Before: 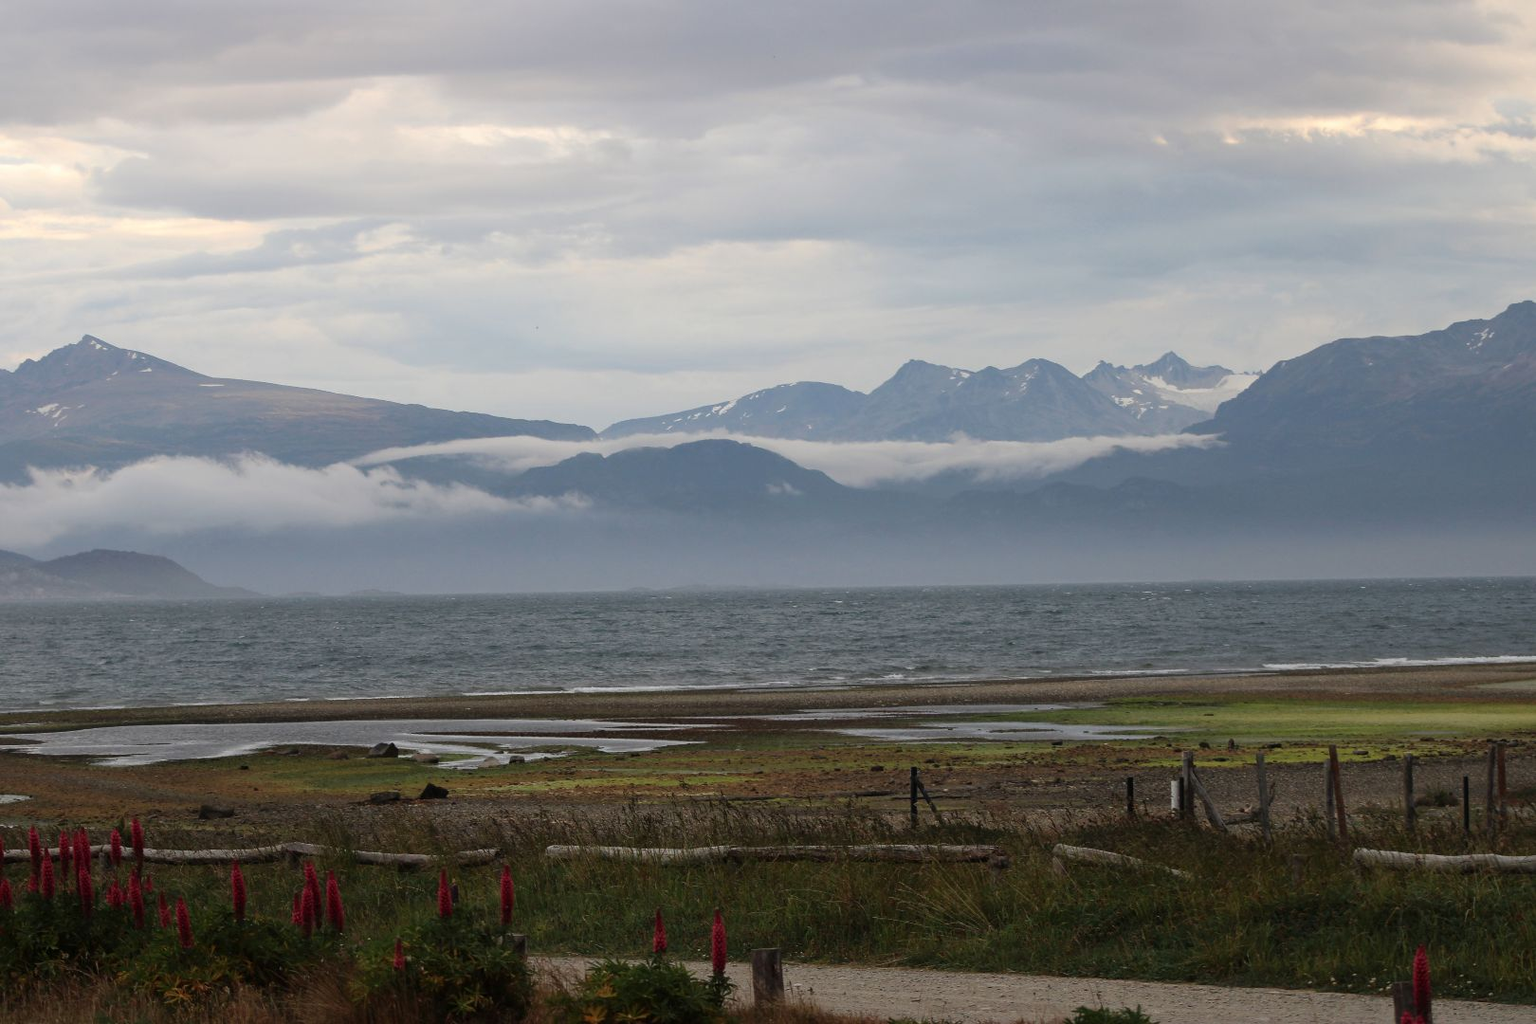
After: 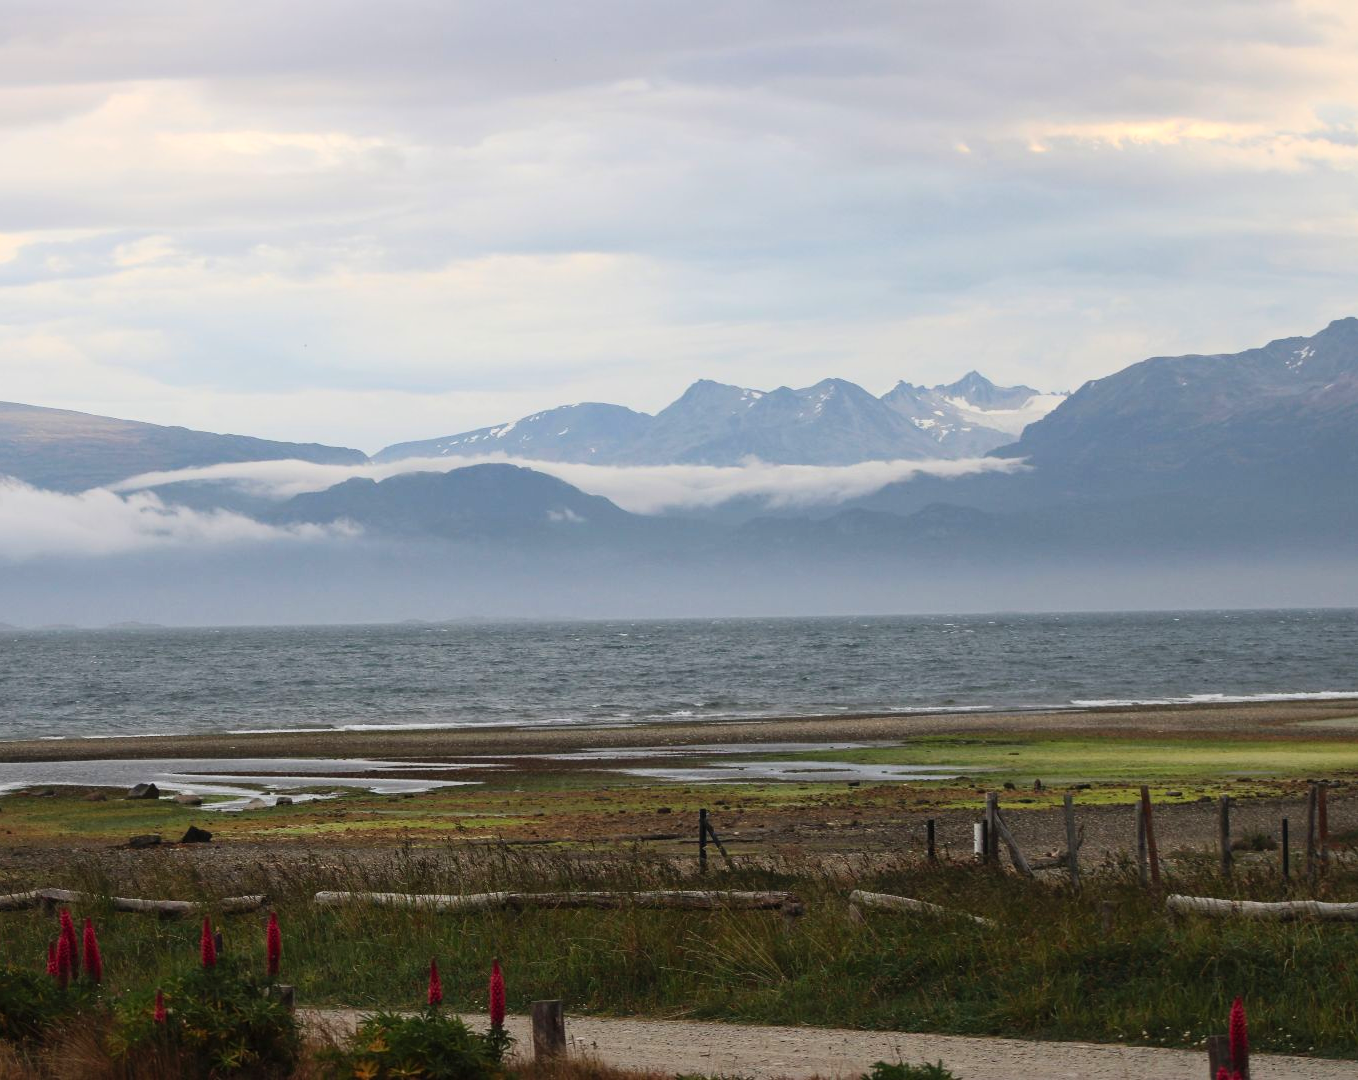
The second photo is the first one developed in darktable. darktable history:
contrast brightness saturation: contrast 0.2, brightness 0.16, saturation 0.22
crop: left 16.145%
